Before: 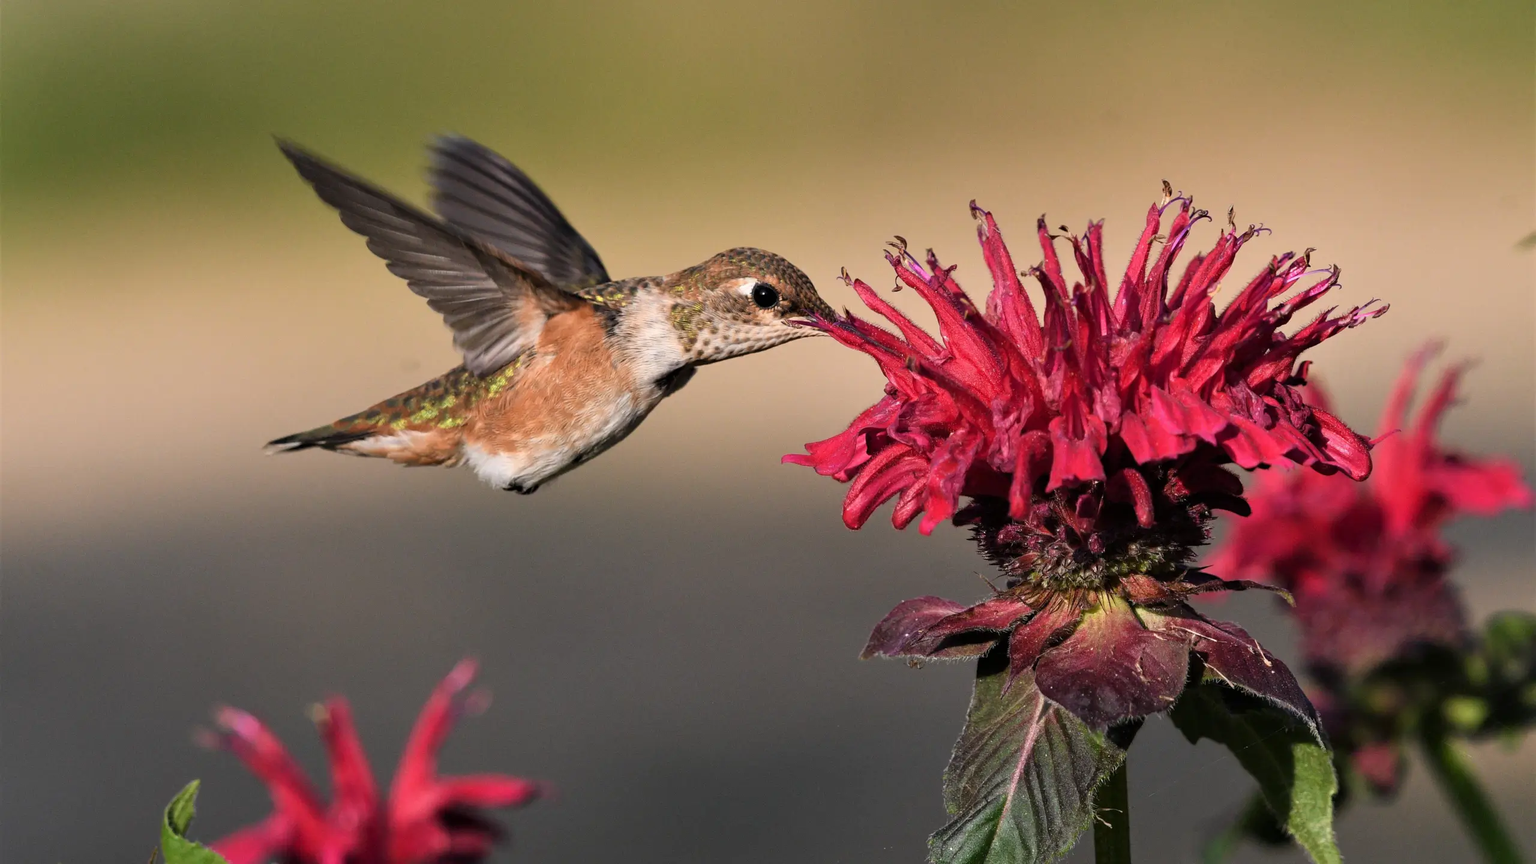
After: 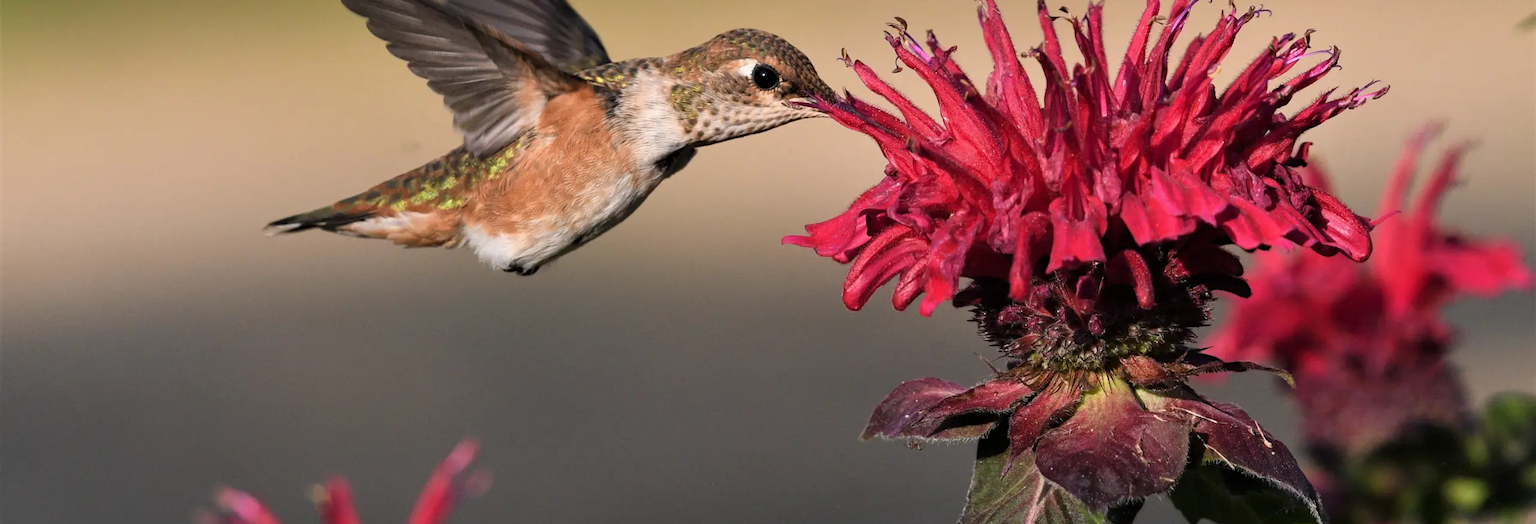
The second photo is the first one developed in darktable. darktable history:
base curve: exposure shift 0, preserve colors none
crop and rotate: top 25.357%, bottom 13.942%
